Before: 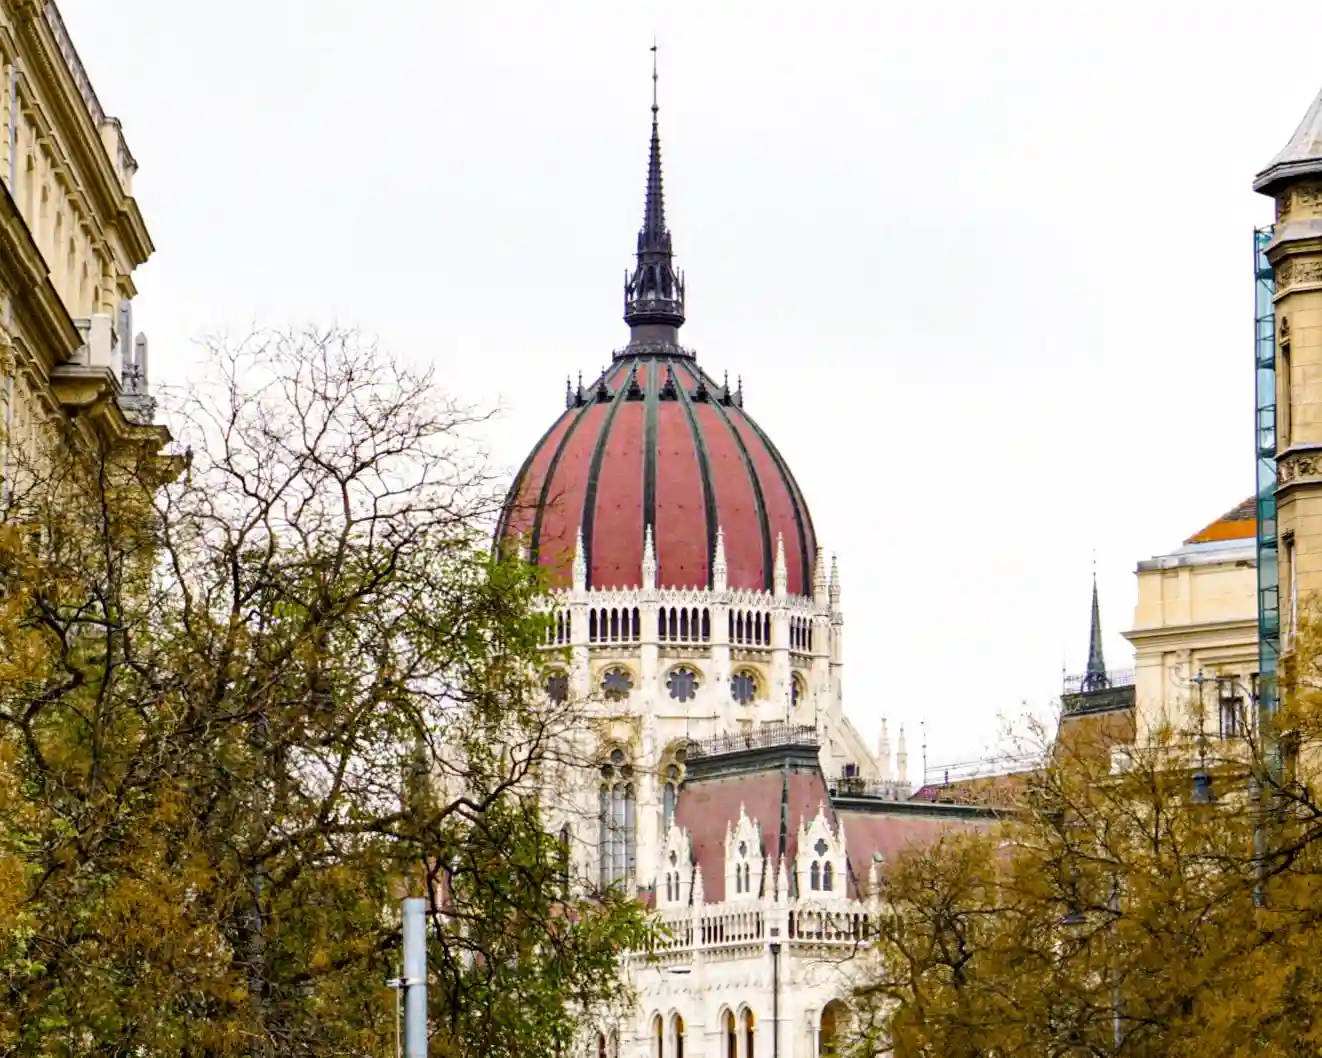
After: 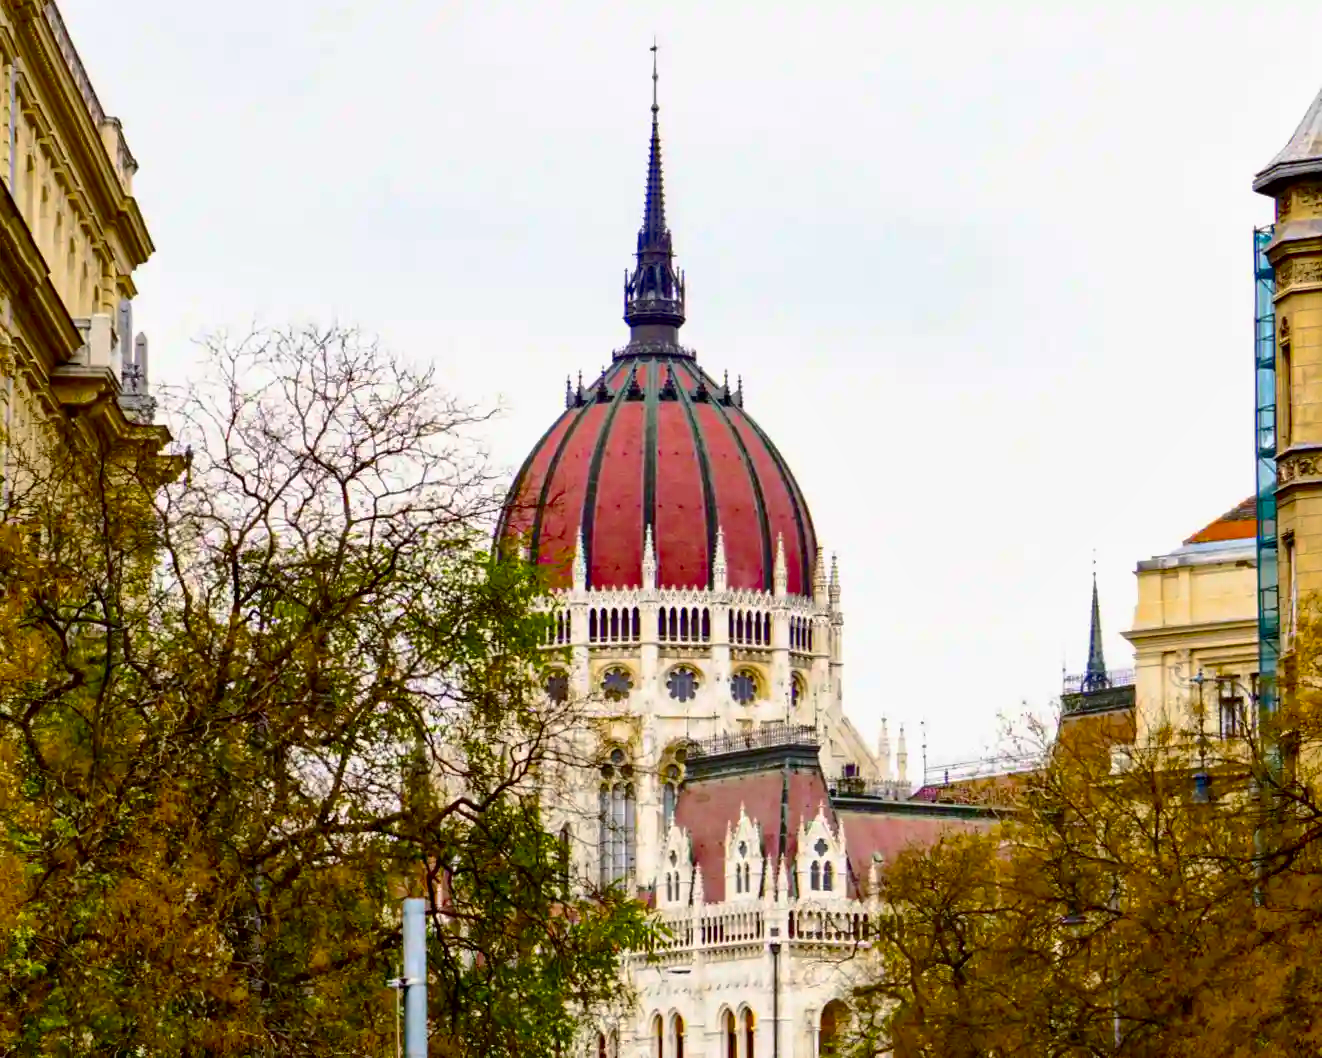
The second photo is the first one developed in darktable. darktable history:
shadows and highlights: on, module defaults
color balance rgb: linear chroma grading › shadows -8%, linear chroma grading › global chroma 10%, perceptual saturation grading › global saturation 2%, perceptual saturation grading › highlights -2%, perceptual saturation grading › mid-tones 4%, perceptual saturation grading › shadows 8%, perceptual brilliance grading › global brilliance 2%, perceptual brilliance grading › highlights -4%, global vibrance 16%, saturation formula JzAzBz (2021)
contrast brightness saturation: contrast 0.19, brightness -0.11, saturation 0.21
